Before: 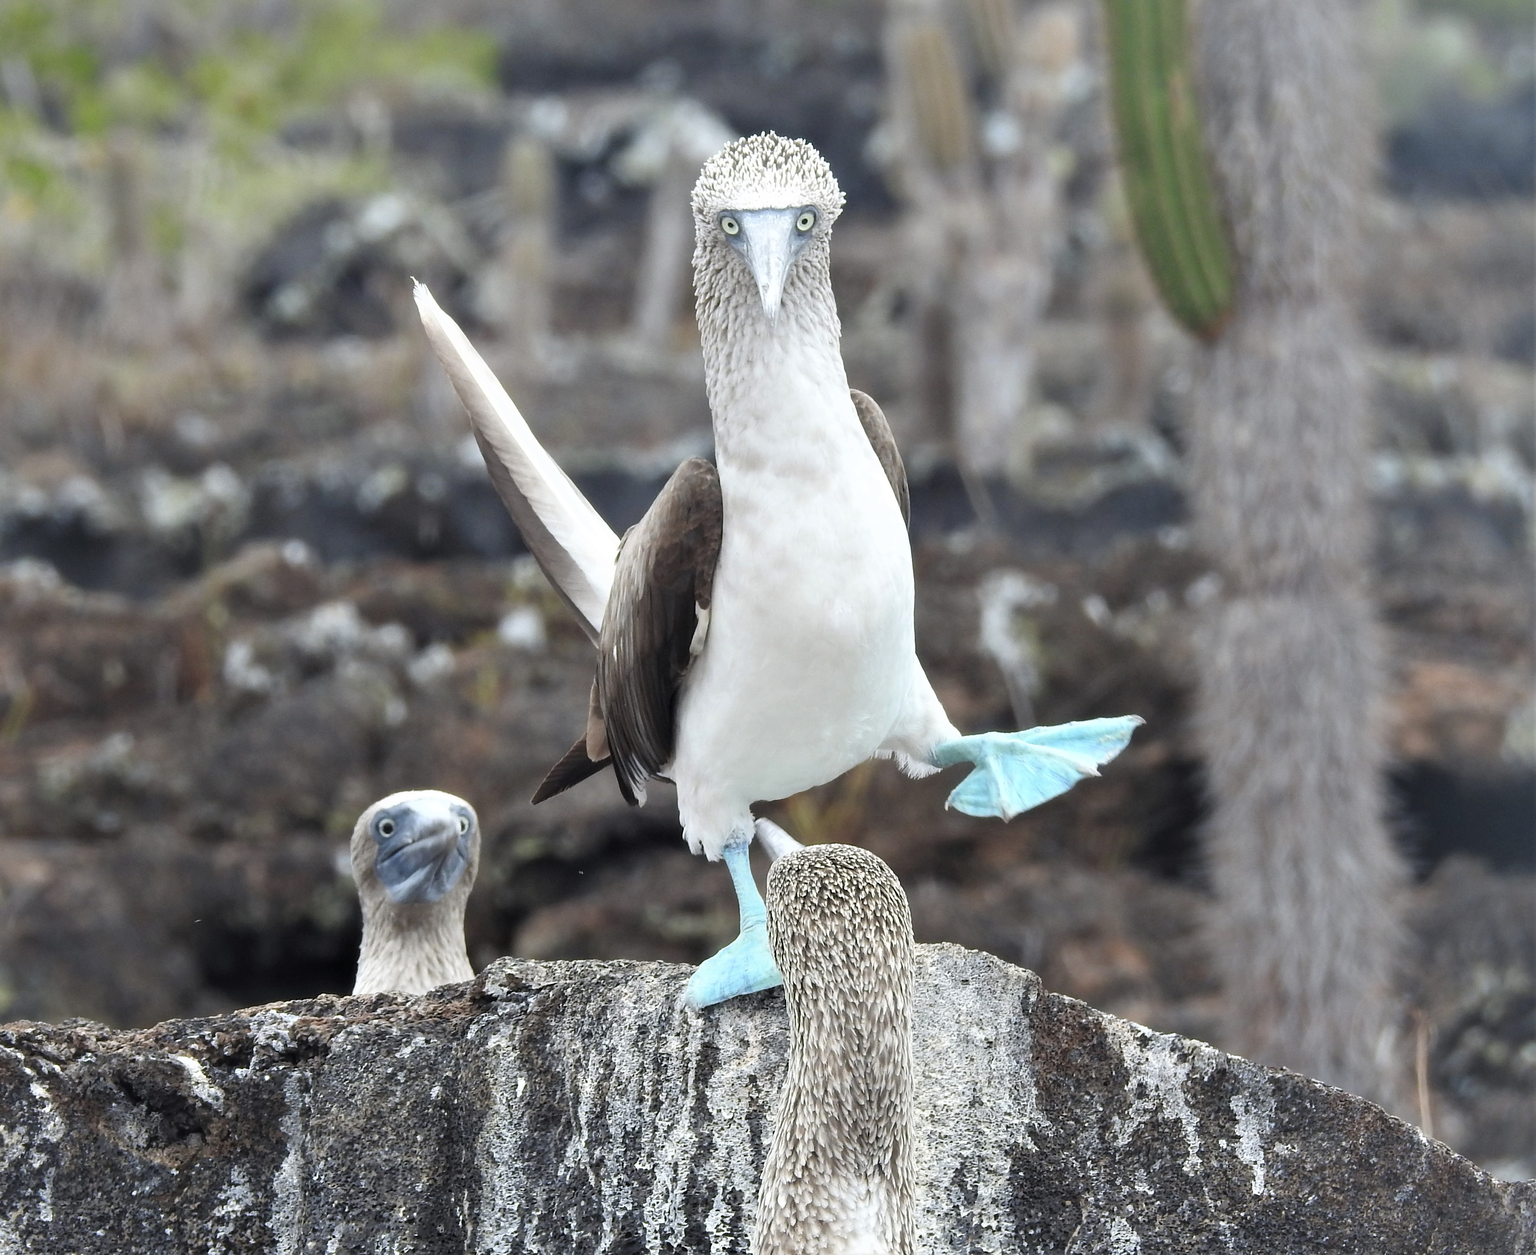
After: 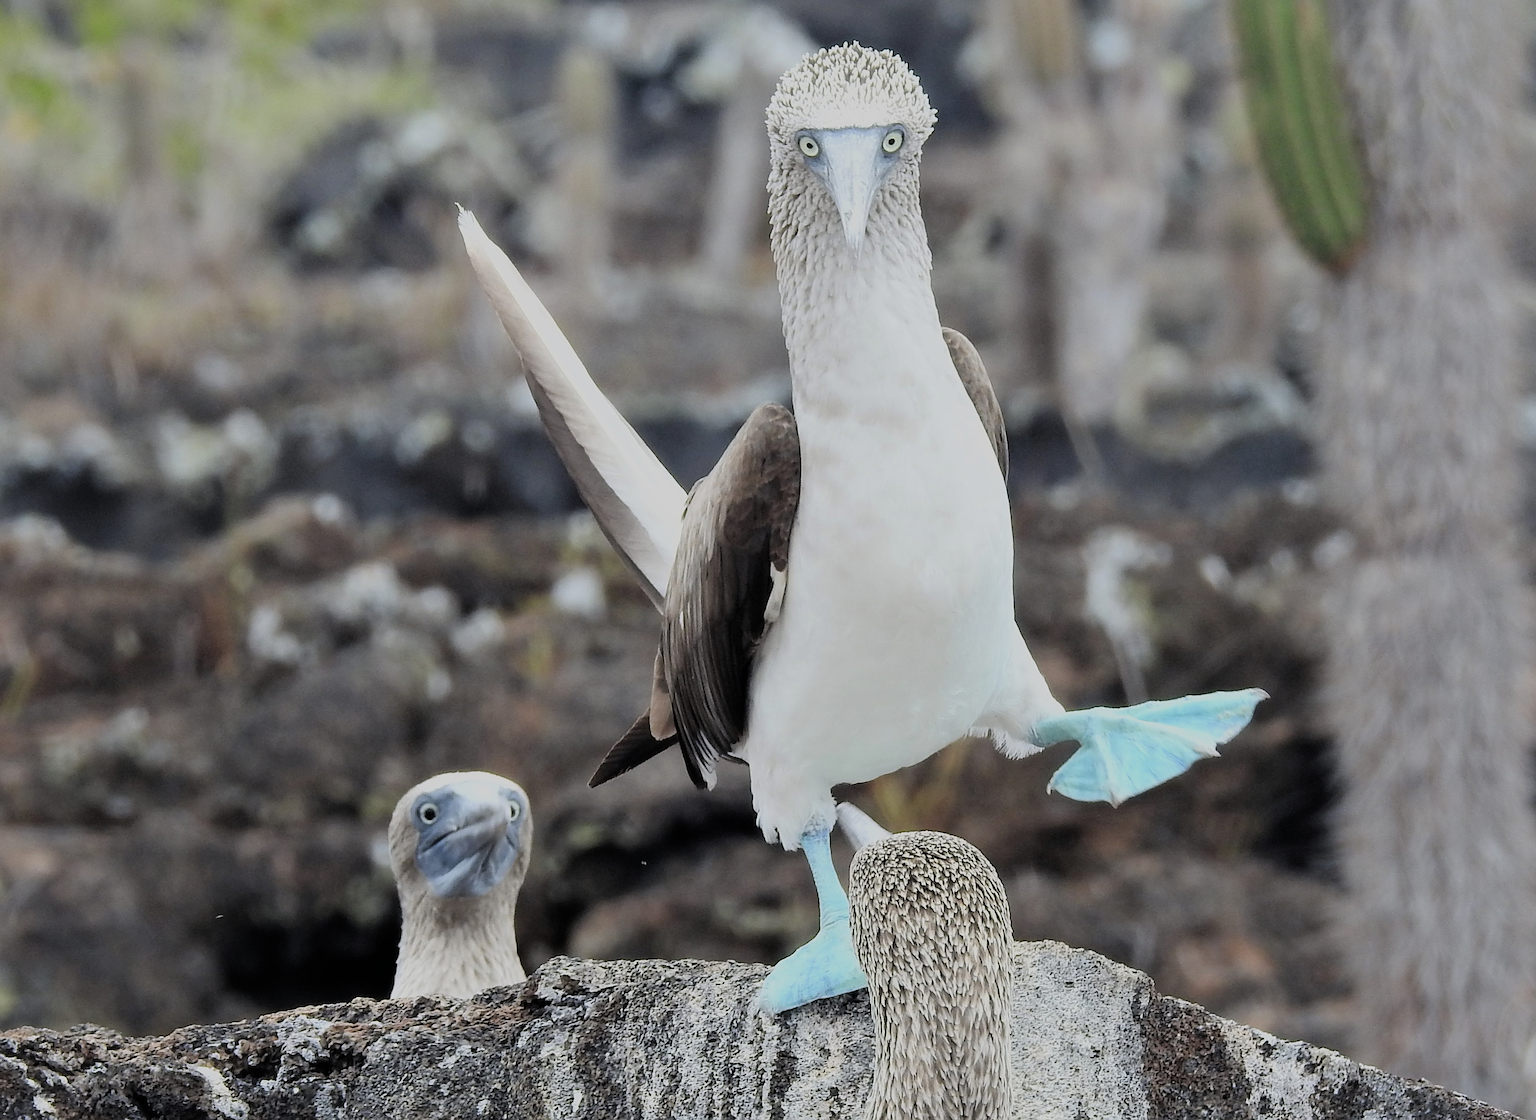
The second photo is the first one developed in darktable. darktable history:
sharpen: on, module defaults
crop: top 7.49%, right 9.717%, bottom 11.943%
filmic rgb: black relative exposure -7.15 EV, white relative exposure 5.36 EV, hardness 3.02, color science v6 (2022)
exposure: compensate highlight preservation false
